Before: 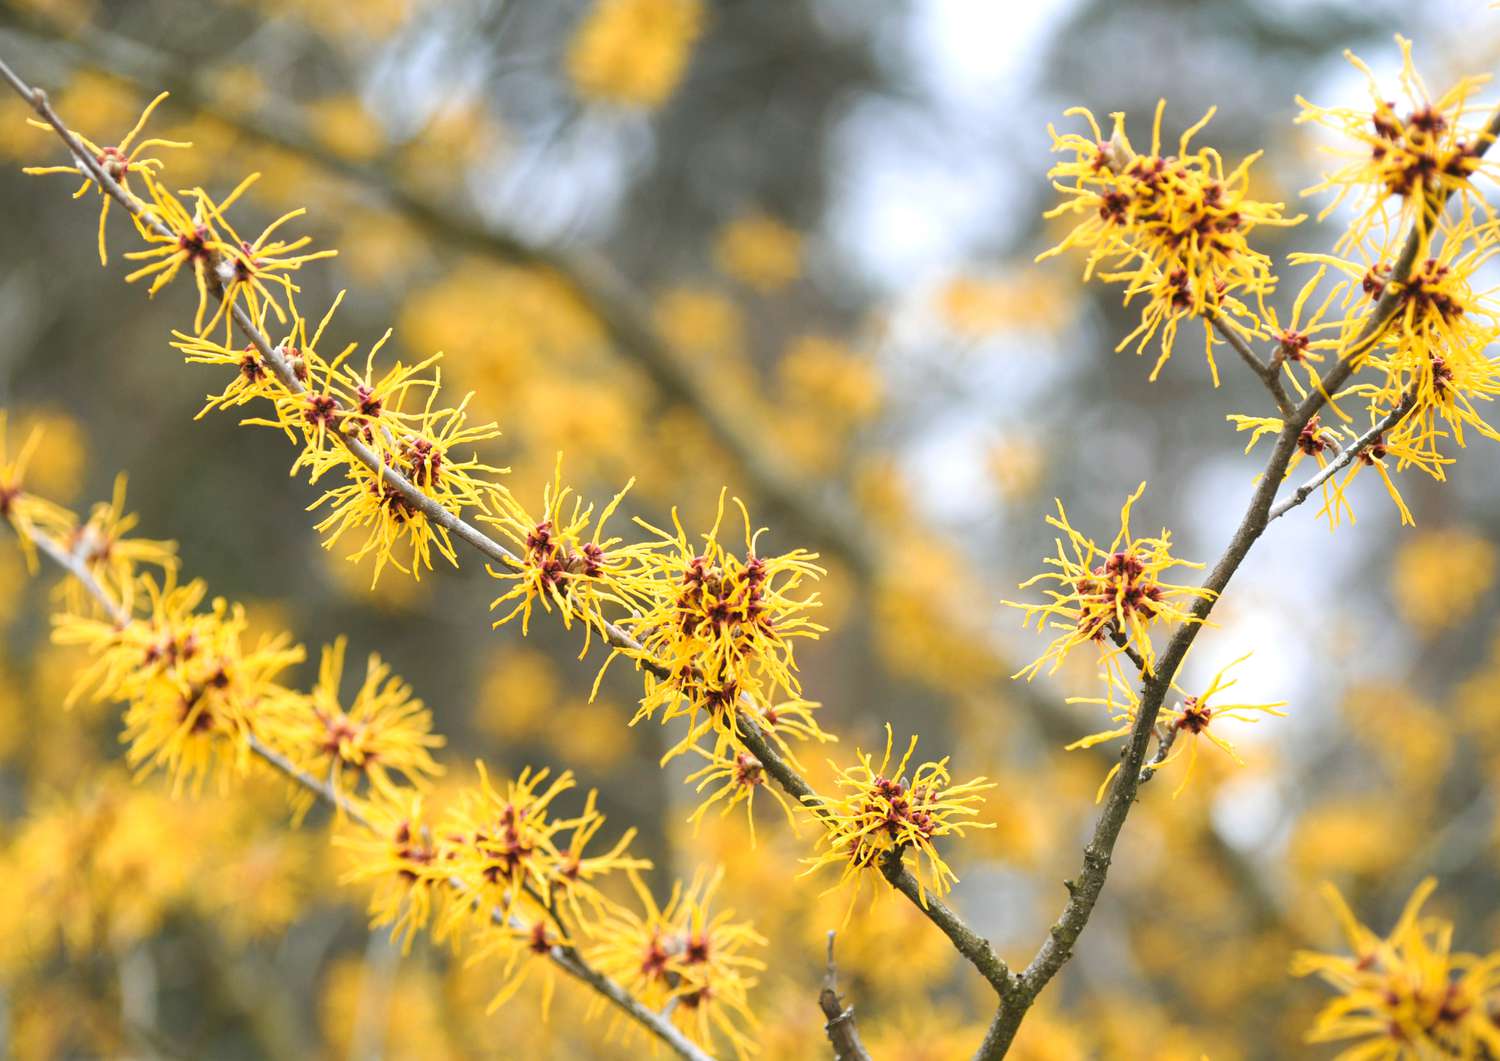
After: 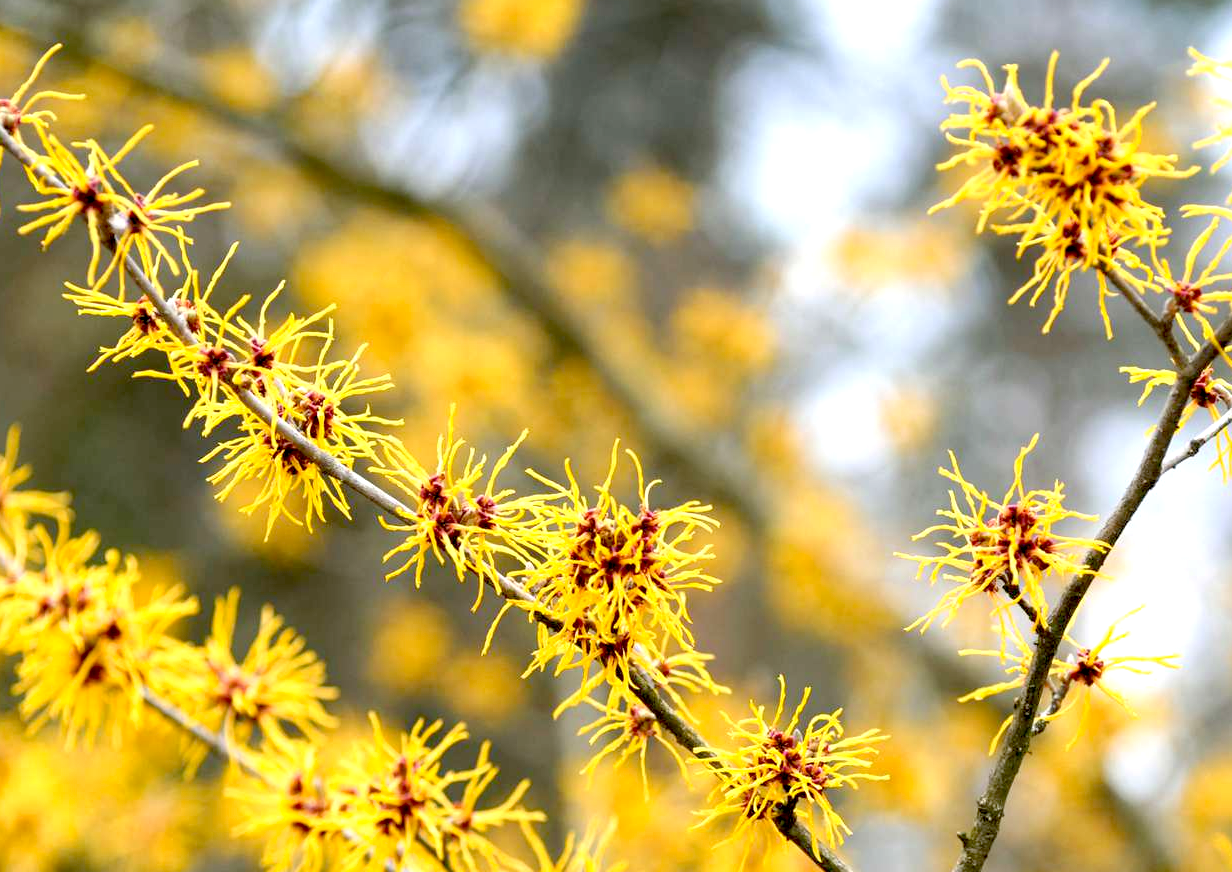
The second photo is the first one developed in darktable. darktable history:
crop and rotate: left 7.196%, top 4.574%, right 10.605%, bottom 13.178%
exposure: black level correction 0.031, exposure 0.304 EV, compensate highlight preservation false
